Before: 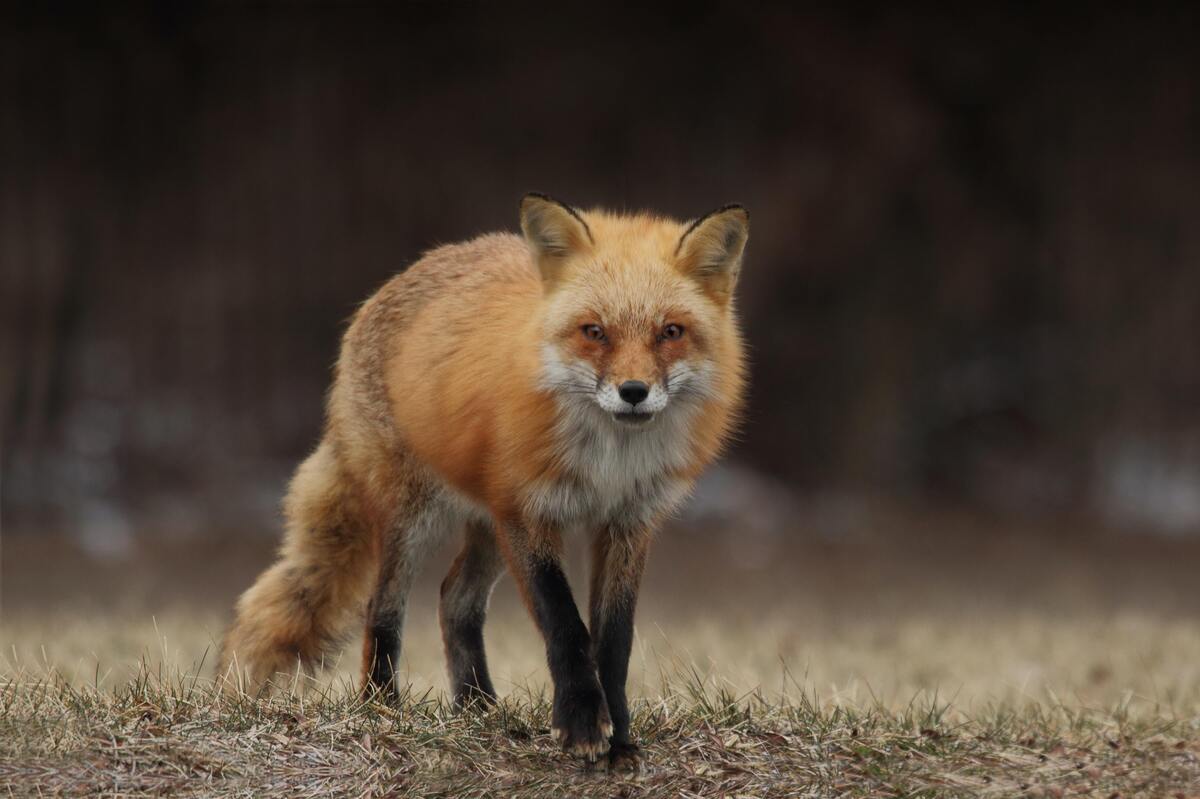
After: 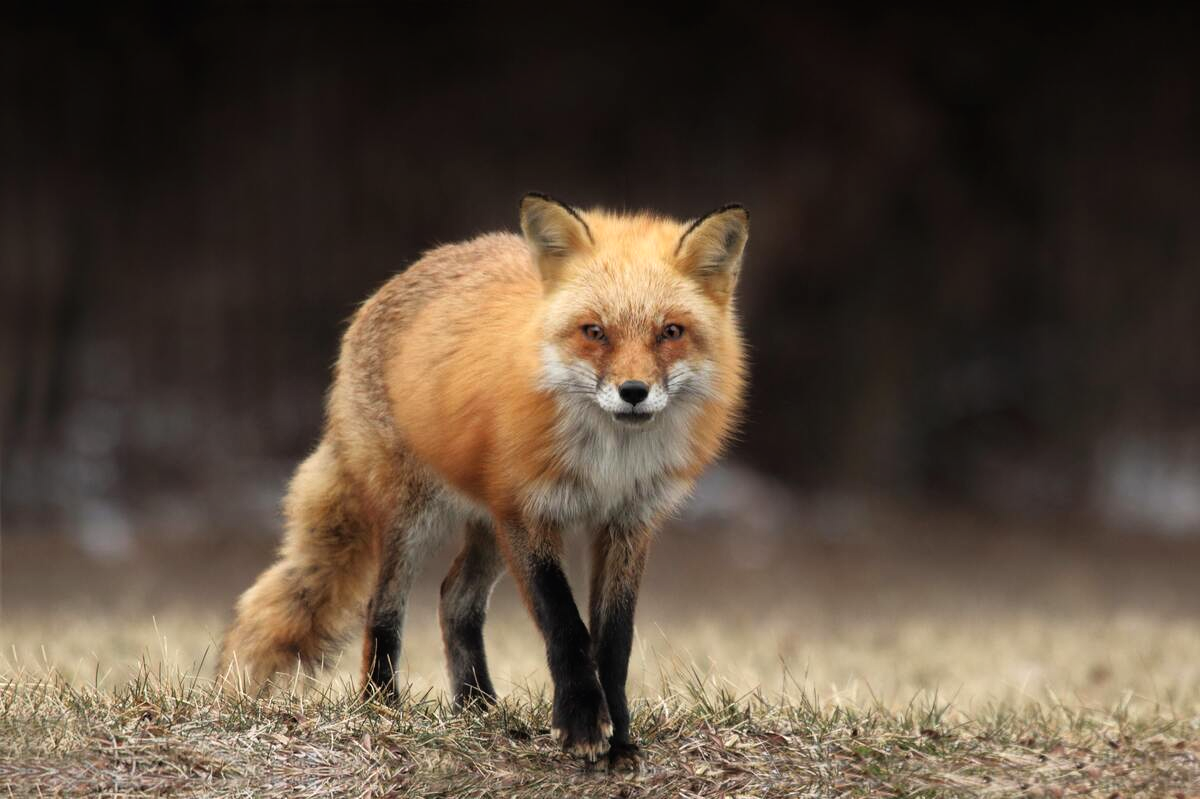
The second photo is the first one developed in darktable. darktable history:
tone equalizer: -8 EV -0.774 EV, -7 EV -0.714 EV, -6 EV -0.585 EV, -5 EV -0.407 EV, -3 EV 0.402 EV, -2 EV 0.6 EV, -1 EV 0.688 EV, +0 EV 0.746 EV
